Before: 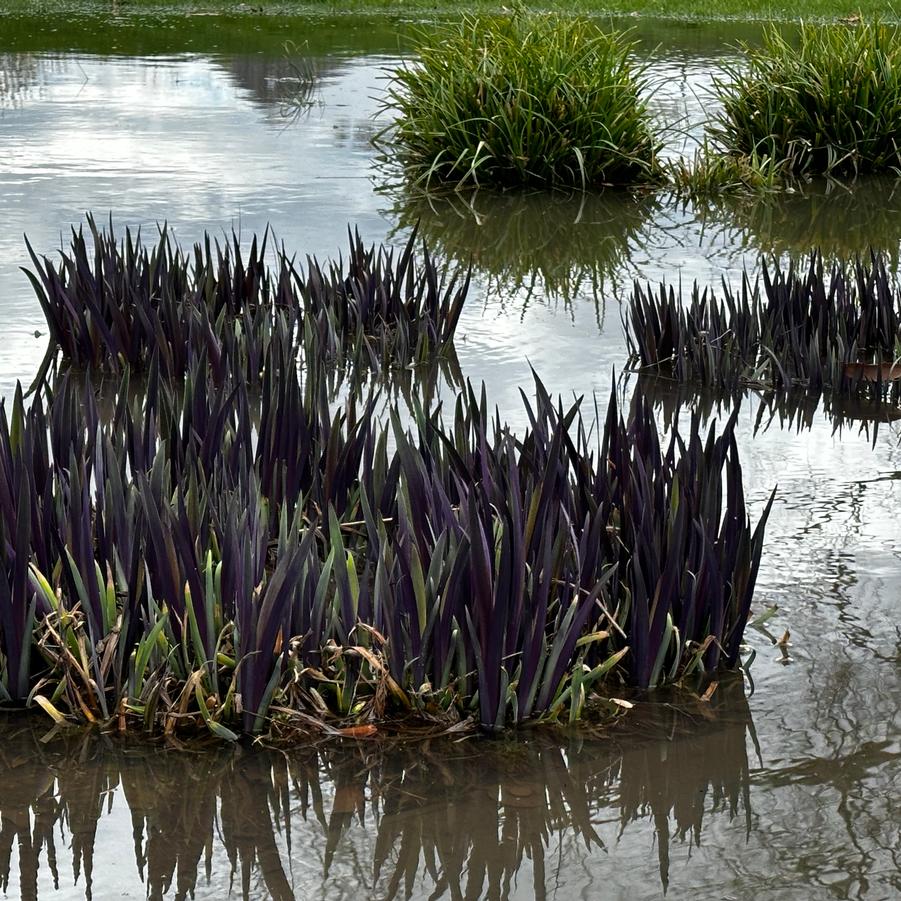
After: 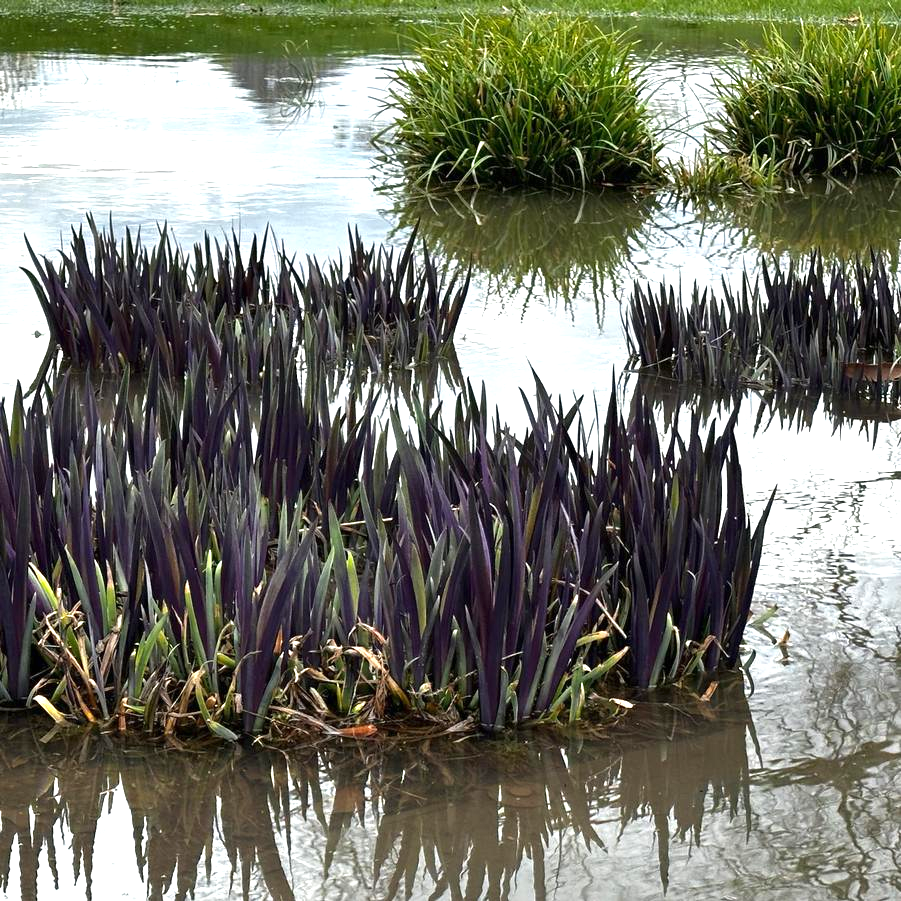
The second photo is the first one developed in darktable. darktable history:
exposure: black level correction 0, exposure 0.898 EV, compensate exposure bias true, compensate highlight preservation false
